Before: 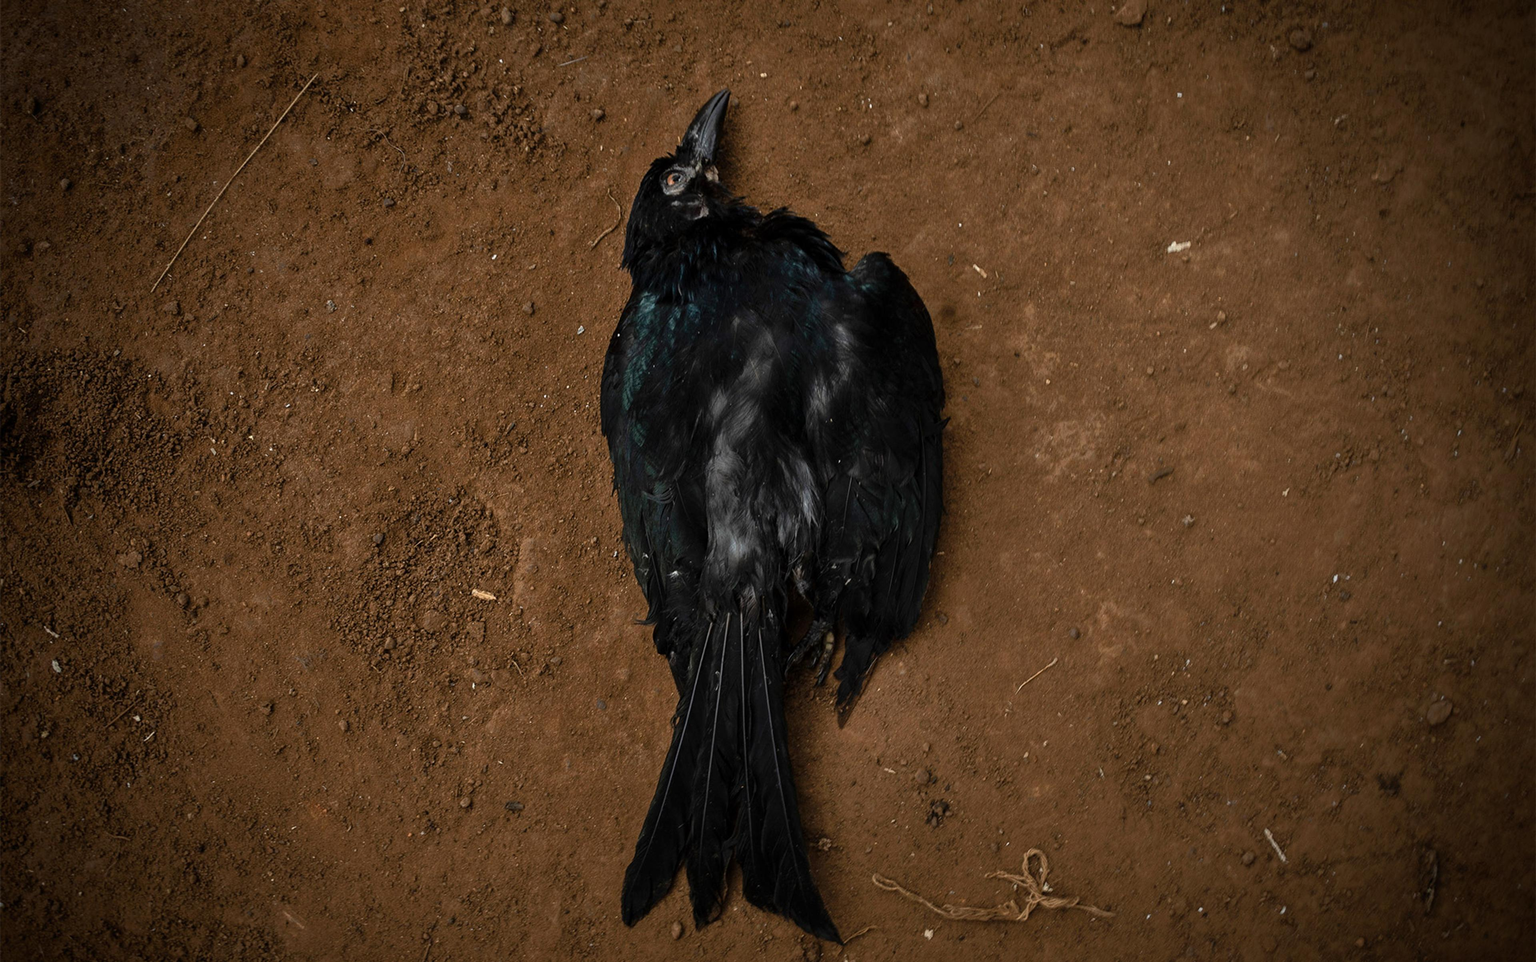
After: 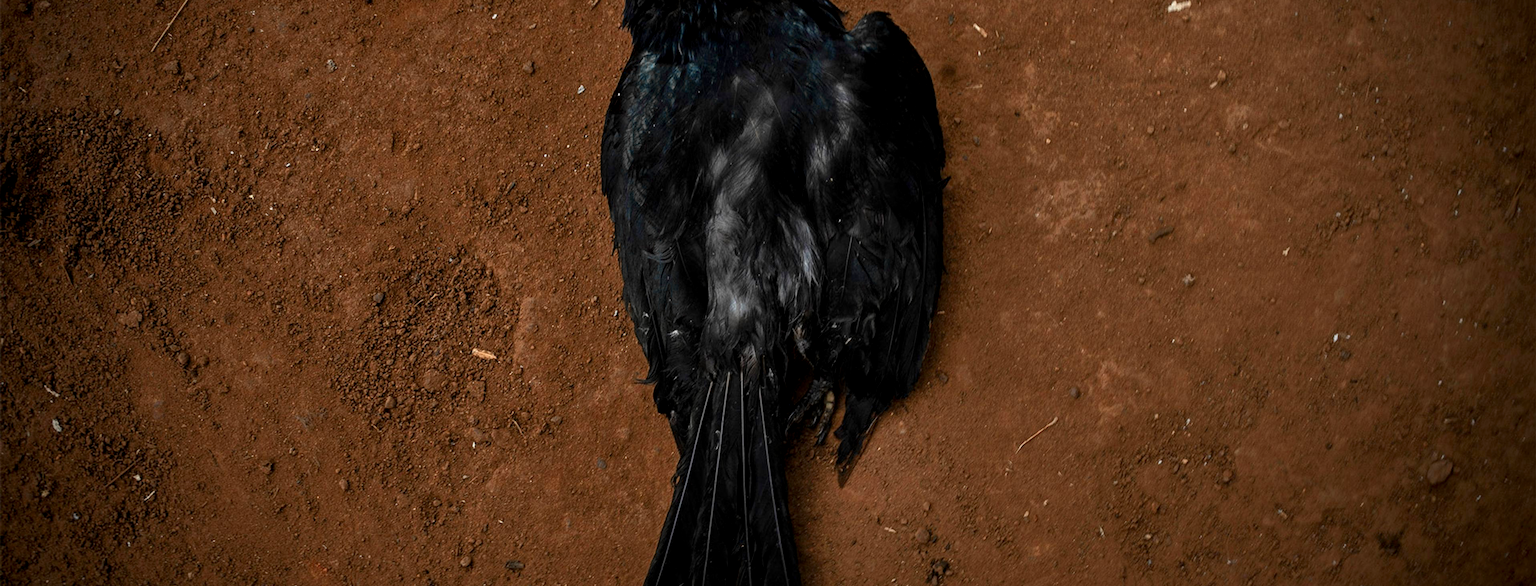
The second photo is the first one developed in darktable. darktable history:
local contrast: on, module defaults
crop and rotate: top 25.102%, bottom 13.948%
color zones: curves: ch0 [(0, 0.363) (0.128, 0.373) (0.25, 0.5) (0.402, 0.407) (0.521, 0.525) (0.63, 0.559) (0.729, 0.662) (0.867, 0.471)]; ch1 [(0, 0.515) (0.136, 0.618) (0.25, 0.5) (0.378, 0) (0.516, 0) (0.622, 0.593) (0.737, 0.819) (0.87, 0.593)]; ch2 [(0, 0.529) (0.128, 0.471) (0.282, 0.451) (0.386, 0.662) (0.516, 0.525) (0.633, 0.554) (0.75, 0.62) (0.875, 0.441)]
